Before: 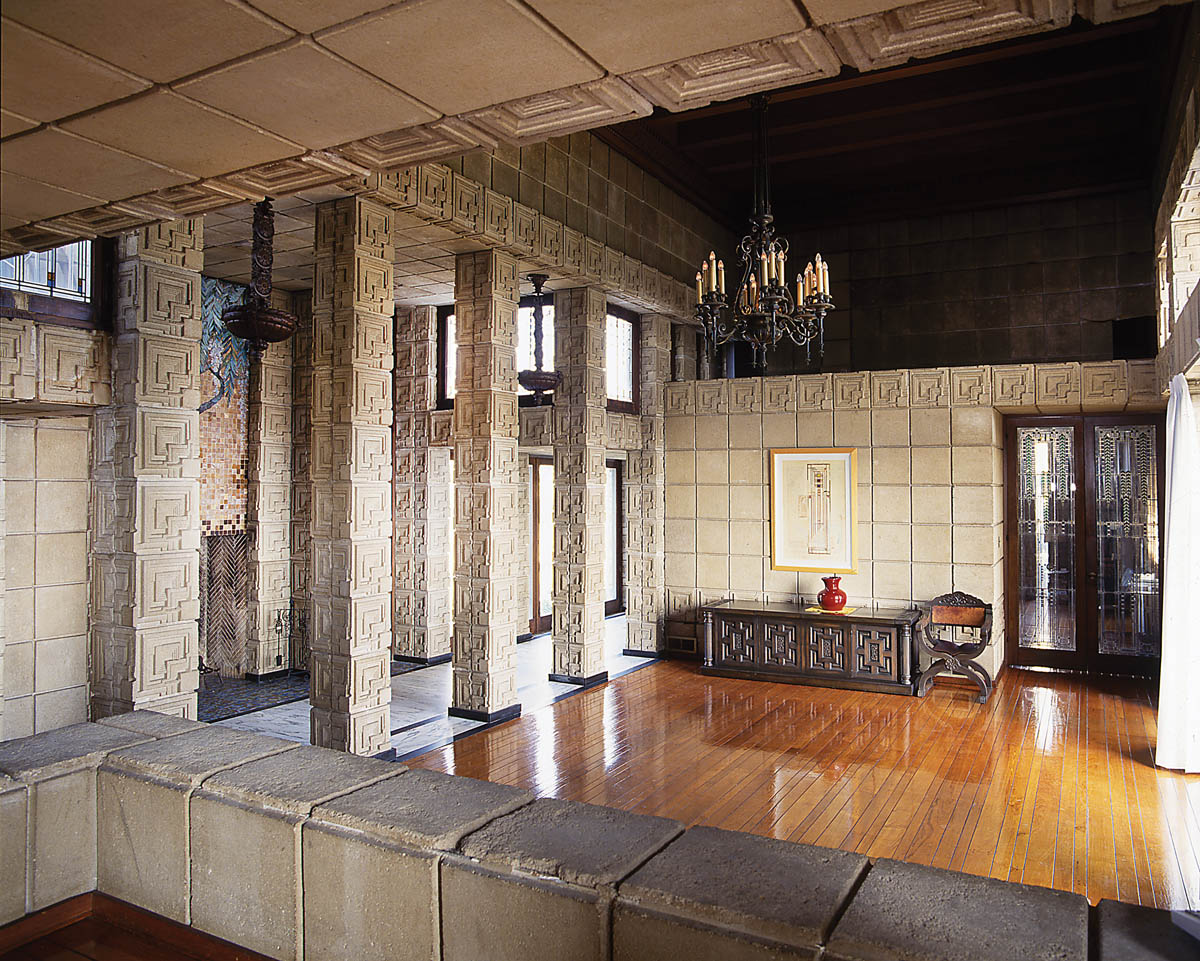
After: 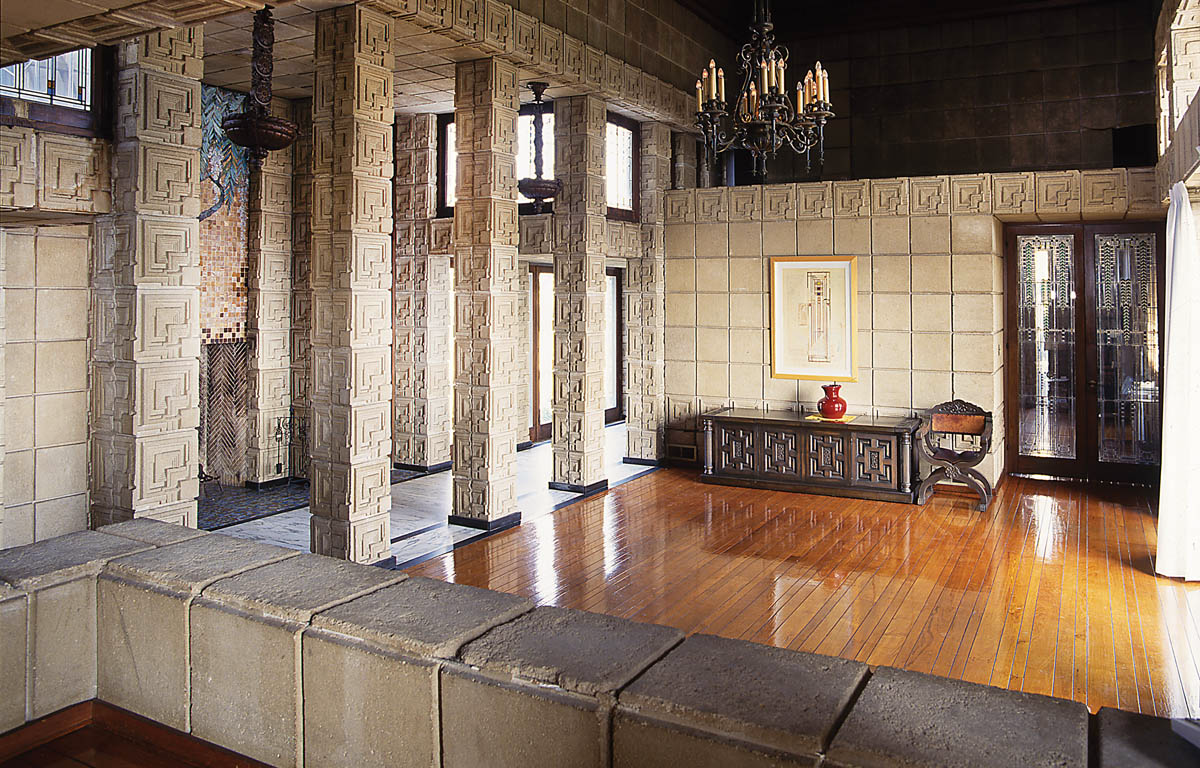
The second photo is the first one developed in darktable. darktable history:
crop and rotate: top 19.998%
white balance: red 1.009, blue 0.985
